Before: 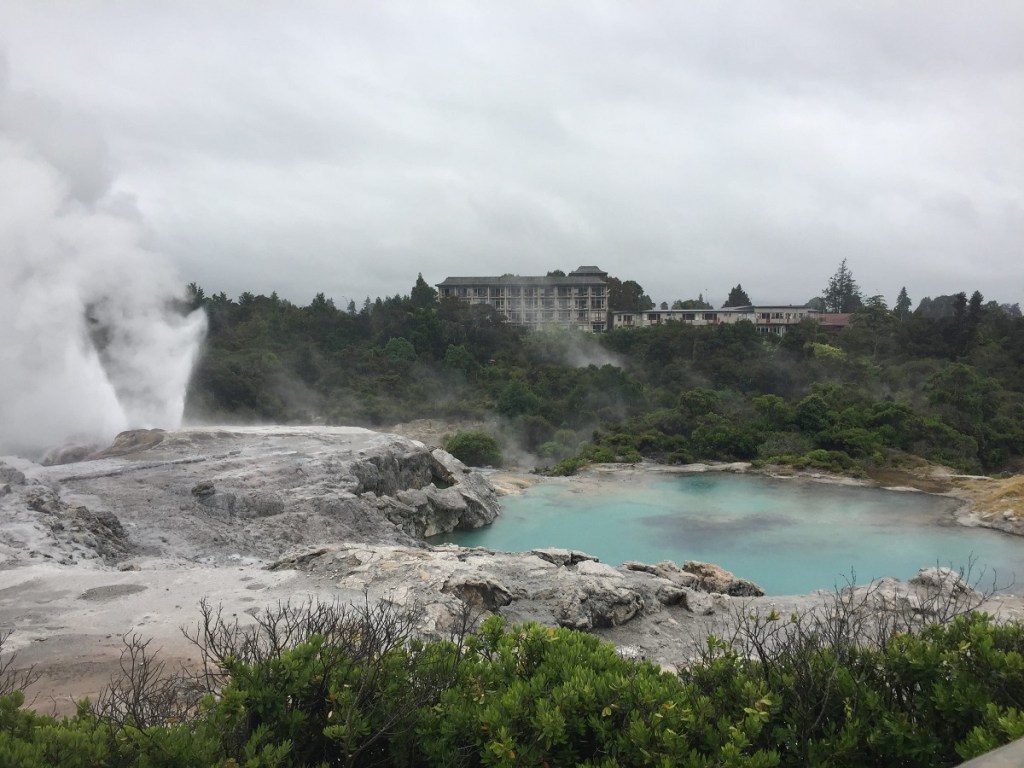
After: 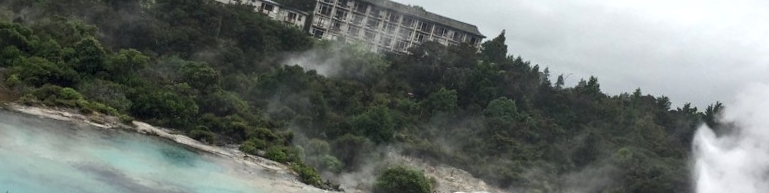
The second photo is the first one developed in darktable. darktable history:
tone equalizer: -8 EV -0.417 EV, -7 EV -0.389 EV, -6 EV -0.333 EV, -5 EV -0.222 EV, -3 EV 0.222 EV, -2 EV 0.333 EV, -1 EV 0.389 EV, +0 EV 0.417 EV, edges refinement/feathering 500, mask exposure compensation -1.57 EV, preserve details no
crop and rotate: angle 16.12°, top 30.835%, bottom 35.653%
local contrast: detail 130%
